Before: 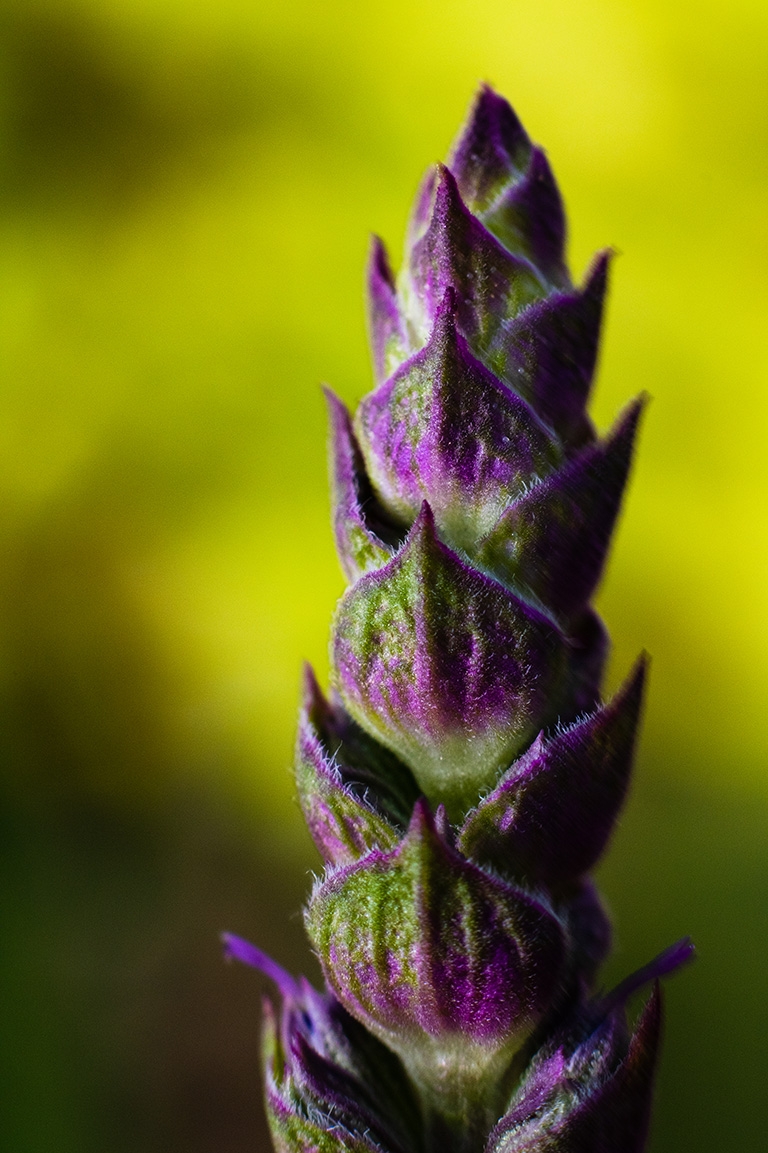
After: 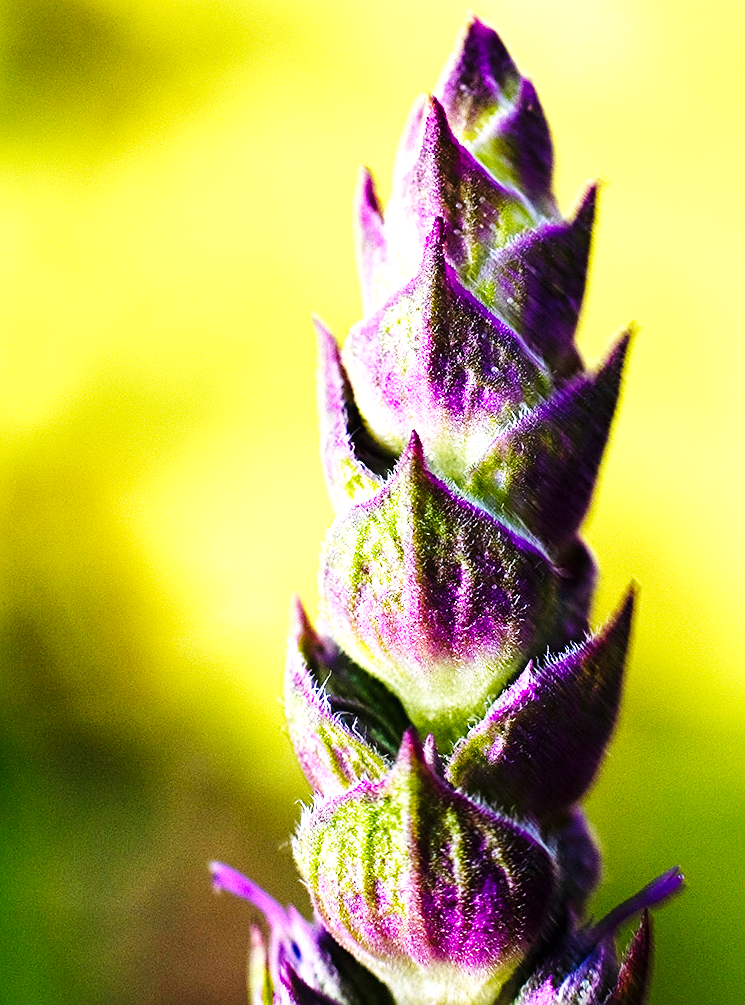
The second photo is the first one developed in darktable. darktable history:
crop: left 1.507%, top 6.147%, right 1.379%, bottom 6.637%
sharpen: on, module defaults
base curve: curves: ch0 [(0, 0.003) (0.001, 0.002) (0.006, 0.004) (0.02, 0.022) (0.048, 0.086) (0.094, 0.234) (0.162, 0.431) (0.258, 0.629) (0.385, 0.8) (0.548, 0.918) (0.751, 0.988) (1, 1)], preserve colors none
local contrast: mode bilateral grid, contrast 20, coarseness 50, detail 120%, midtone range 0.2
exposure: black level correction 0, exposure 1.1 EV, compensate exposure bias true, compensate highlight preservation false
